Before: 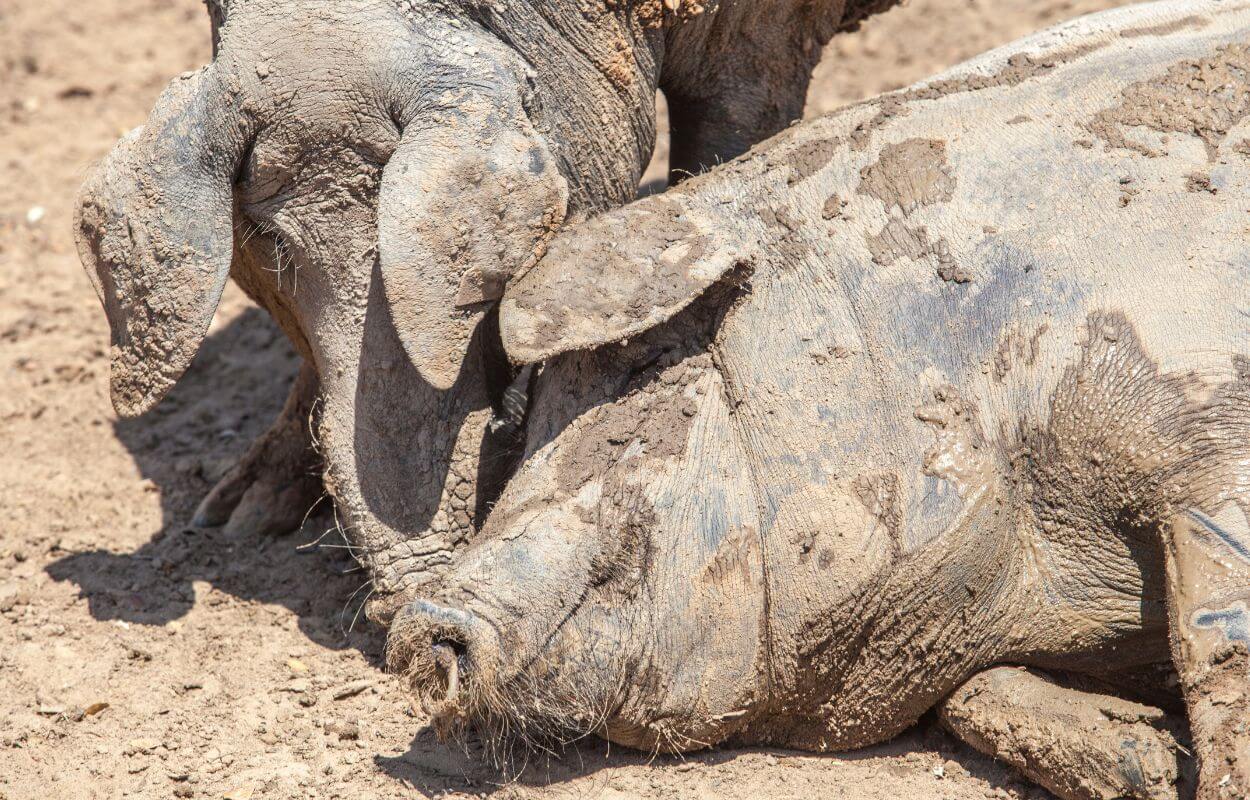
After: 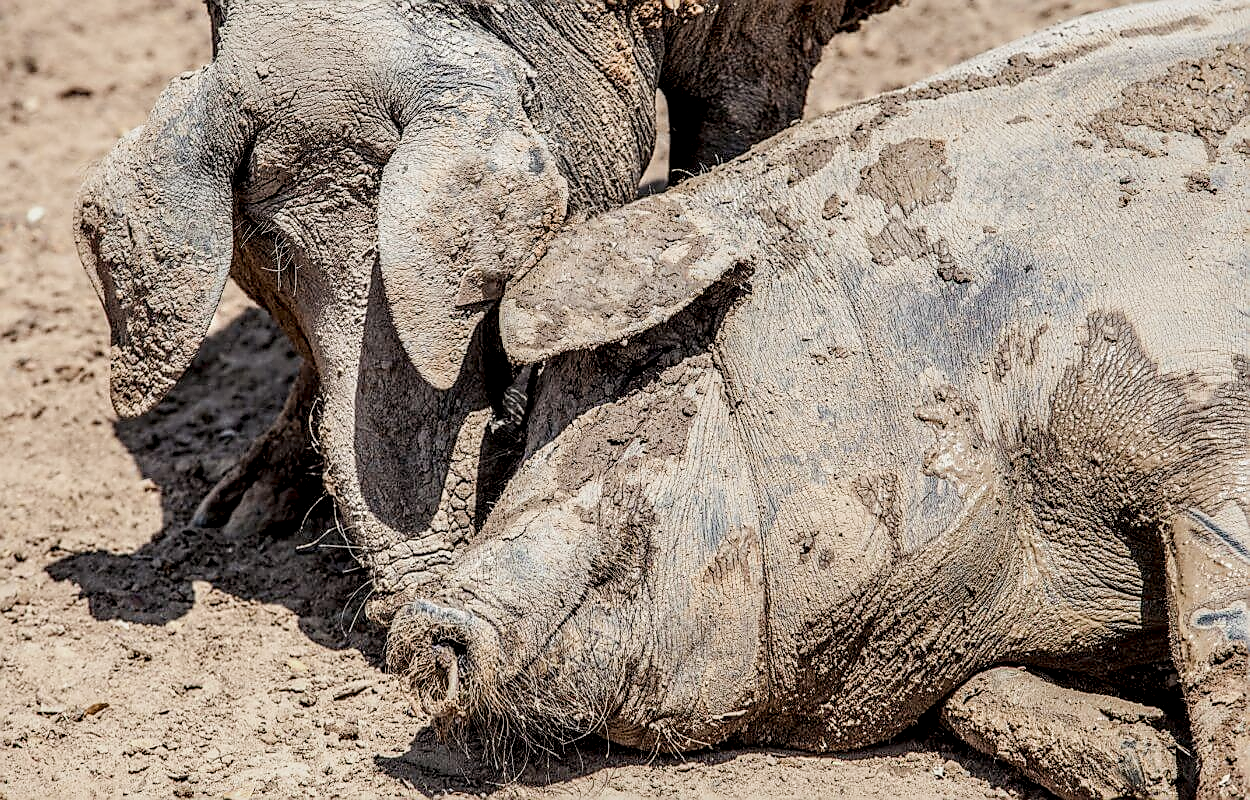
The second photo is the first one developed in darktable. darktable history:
sharpen: radius 1.391, amount 1.235, threshold 0.773
filmic rgb: black relative exposure -7.65 EV, white relative exposure 4.56 EV, hardness 3.61, iterations of high-quality reconstruction 0
local contrast: highlights 65%, shadows 53%, detail 169%, midtone range 0.513
